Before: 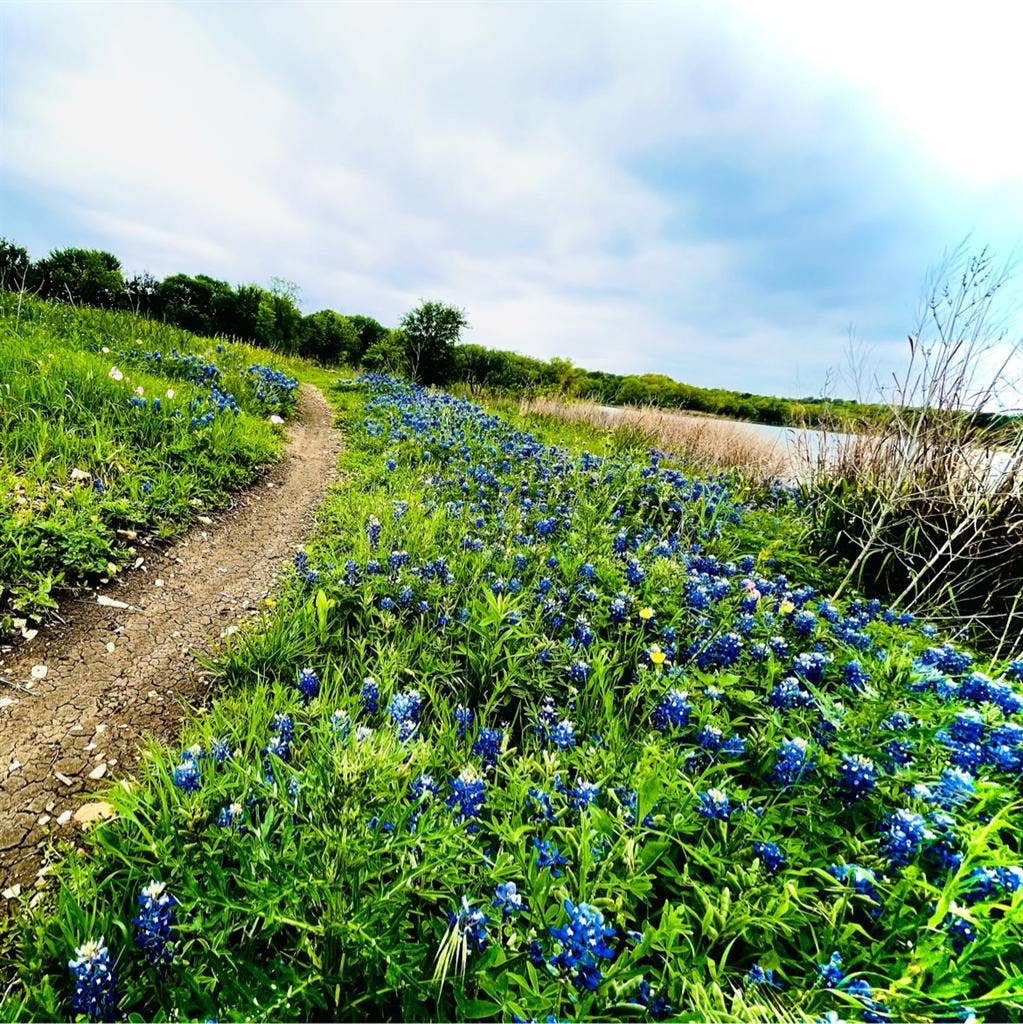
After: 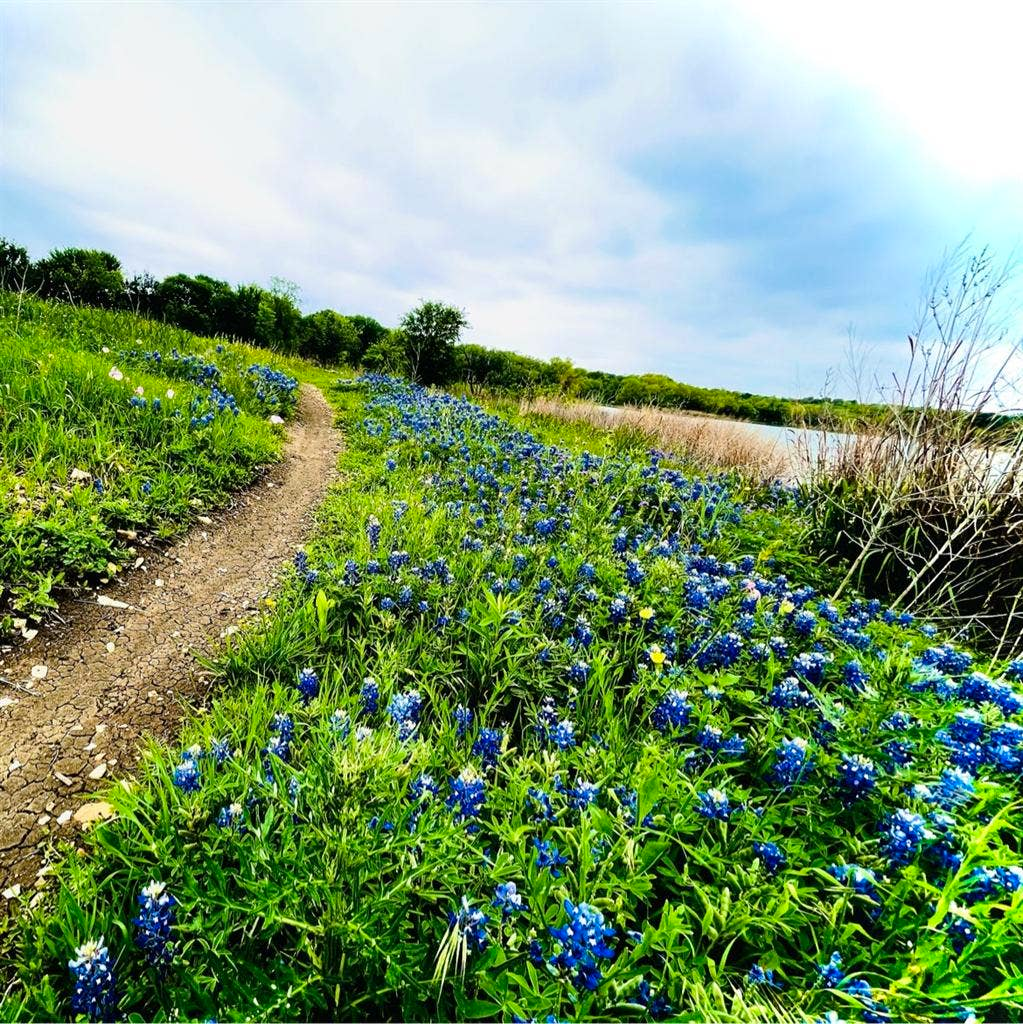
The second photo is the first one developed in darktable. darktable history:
contrast brightness saturation: contrast 0.038, saturation 0.069
